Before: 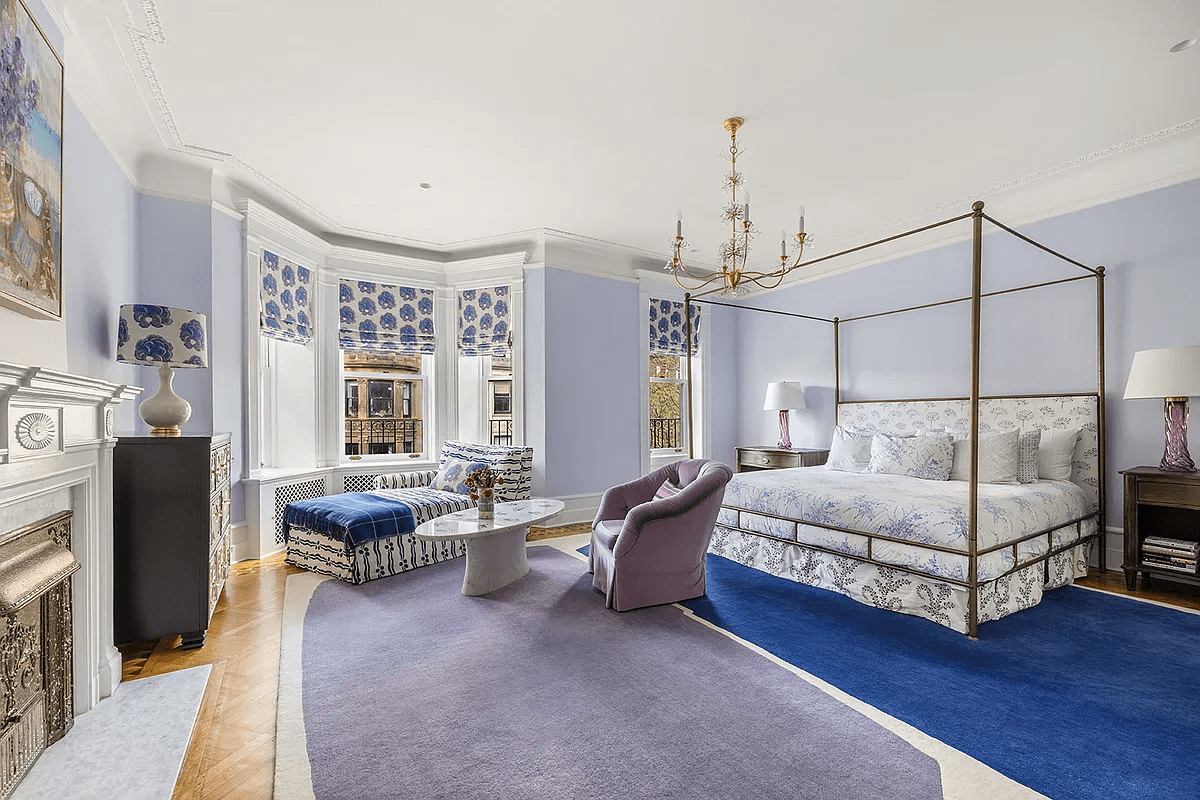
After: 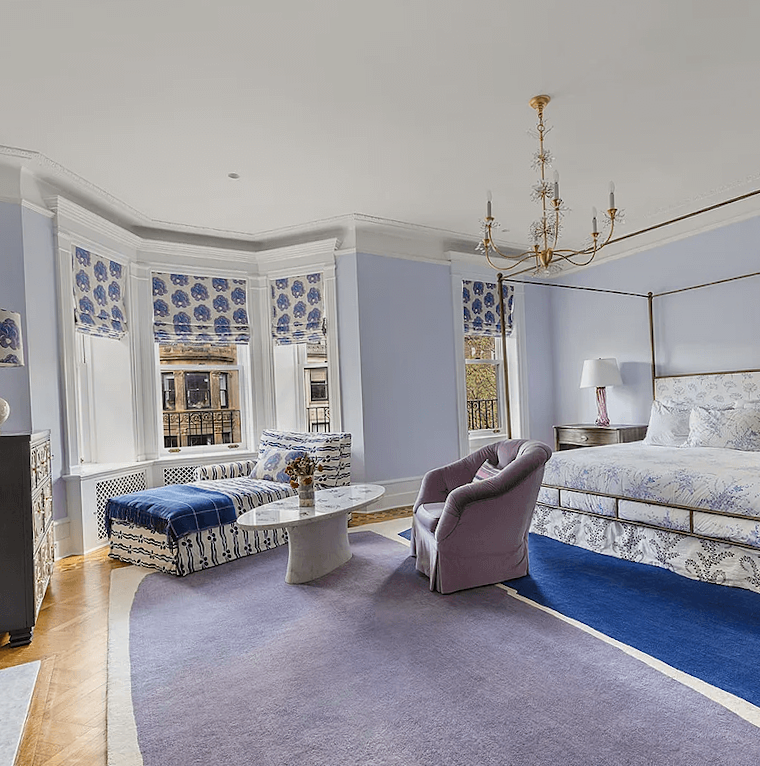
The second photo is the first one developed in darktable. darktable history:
crop and rotate: left 13.537%, right 19.796%
rotate and perspective: rotation -2.12°, lens shift (vertical) 0.009, lens shift (horizontal) -0.008, automatic cropping original format, crop left 0.036, crop right 0.964, crop top 0.05, crop bottom 0.959
graduated density: on, module defaults
